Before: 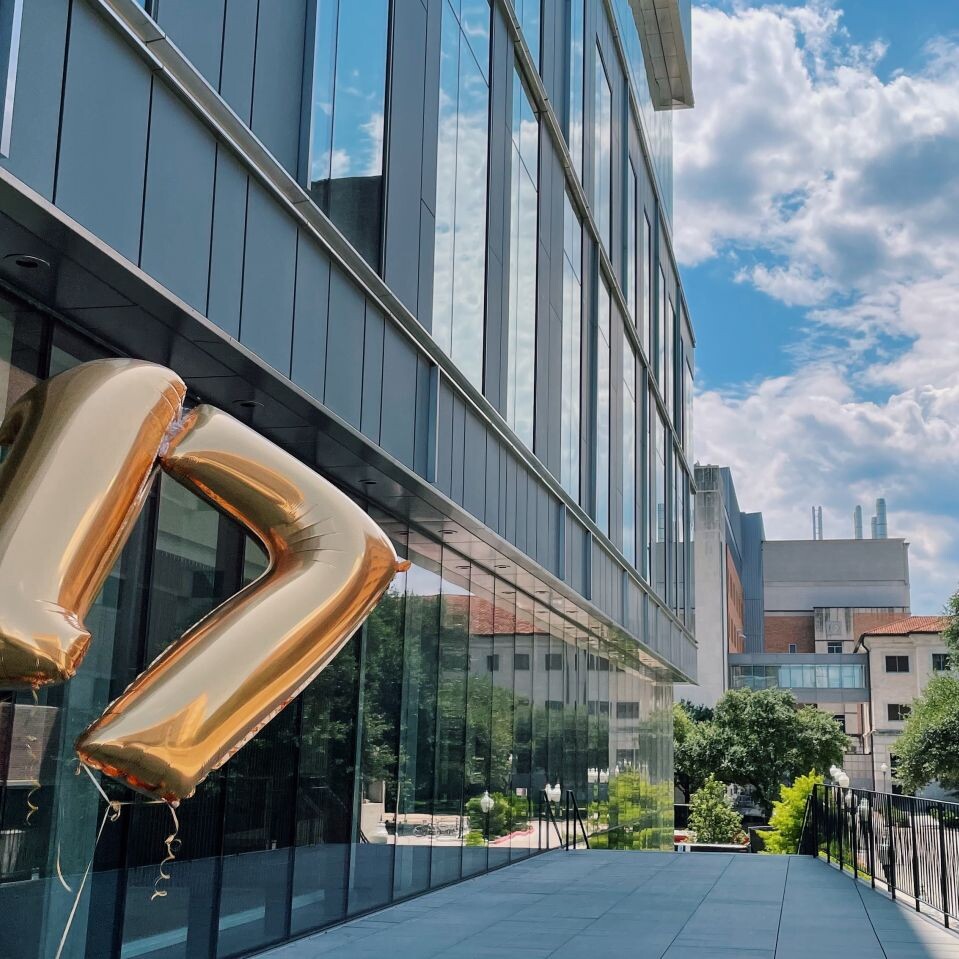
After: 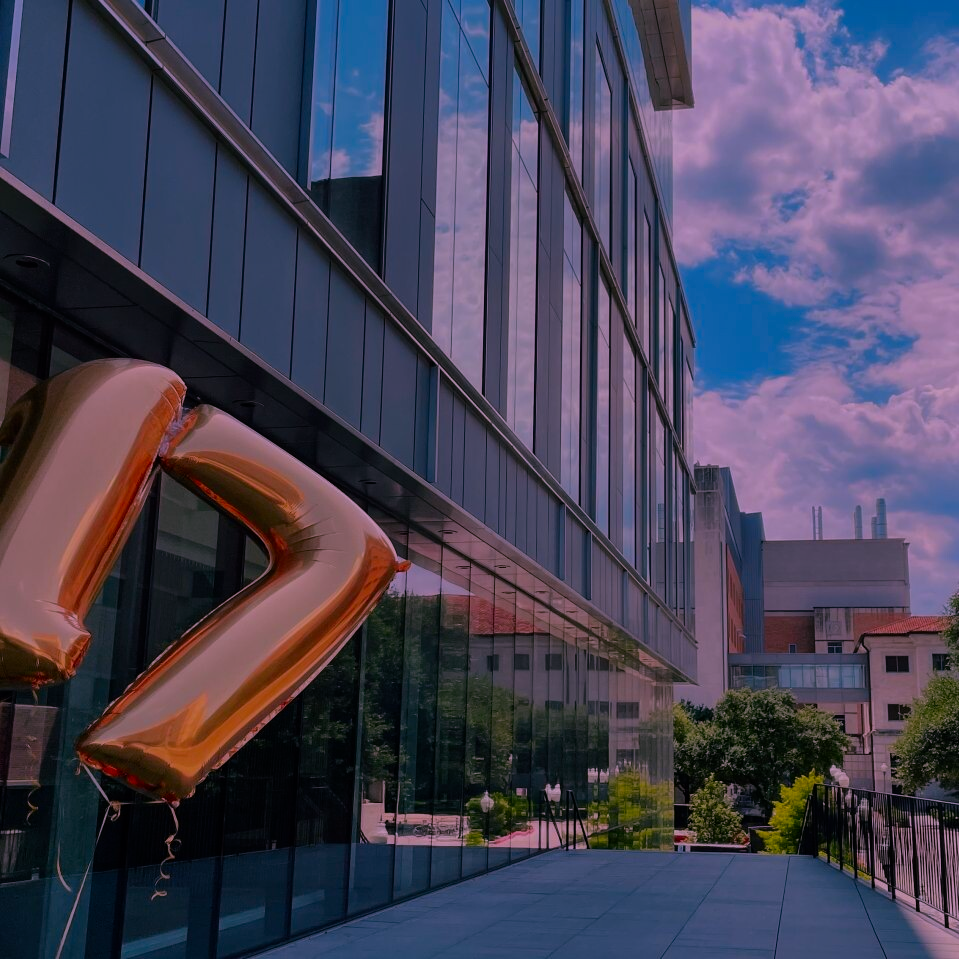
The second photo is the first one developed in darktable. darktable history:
exposure: exposure -1.517 EV, compensate exposure bias true, compensate highlight preservation false
tone equalizer: -8 EV -0.39 EV, -7 EV -0.37 EV, -6 EV -0.365 EV, -5 EV -0.187 EV, -3 EV 0.247 EV, -2 EV 0.306 EV, -1 EV 0.369 EV, +0 EV 0.408 EV, smoothing diameter 2.04%, edges refinement/feathering 18.92, mask exposure compensation -1.57 EV, filter diffusion 5
color correction: highlights a* 19.25, highlights b* -11.66, saturation 1.64
